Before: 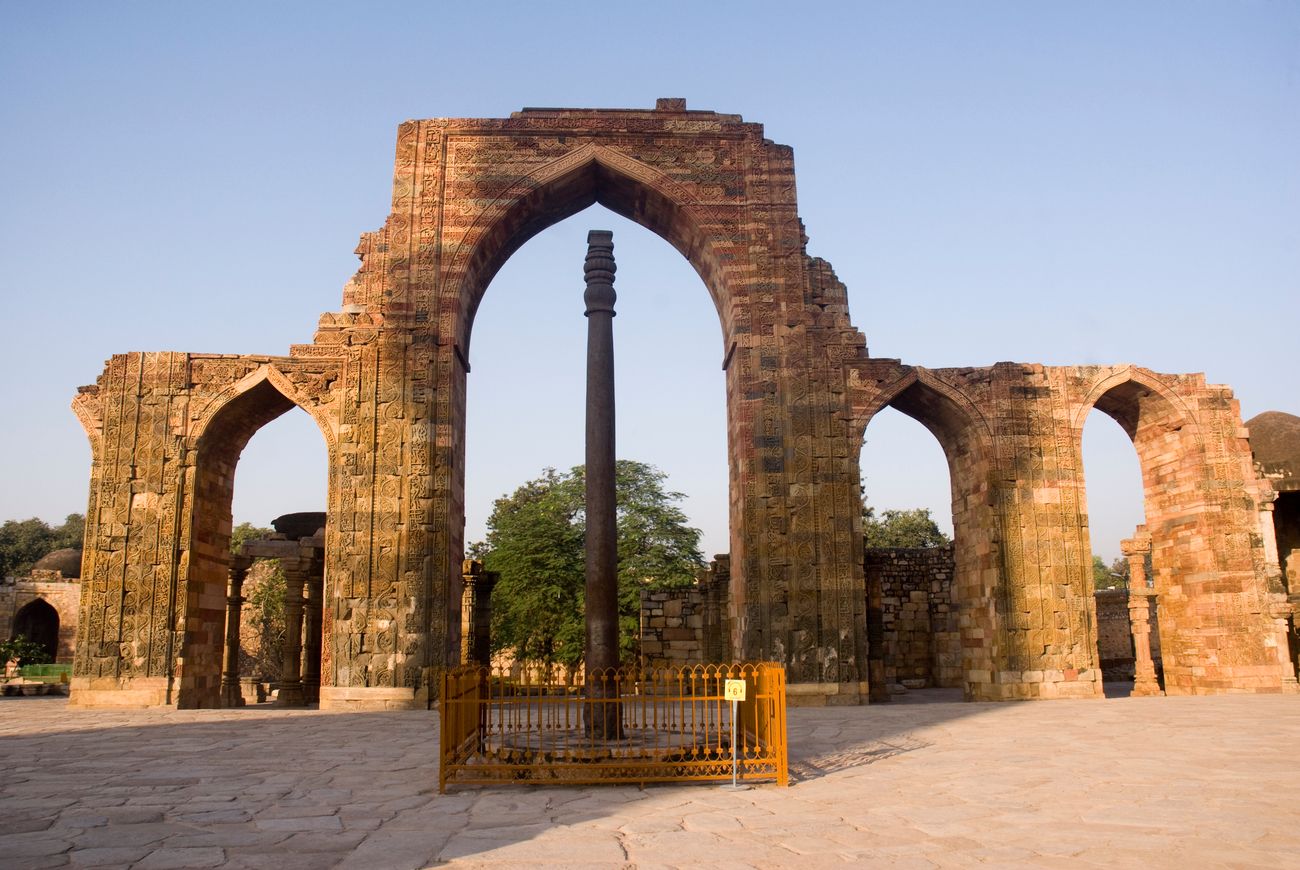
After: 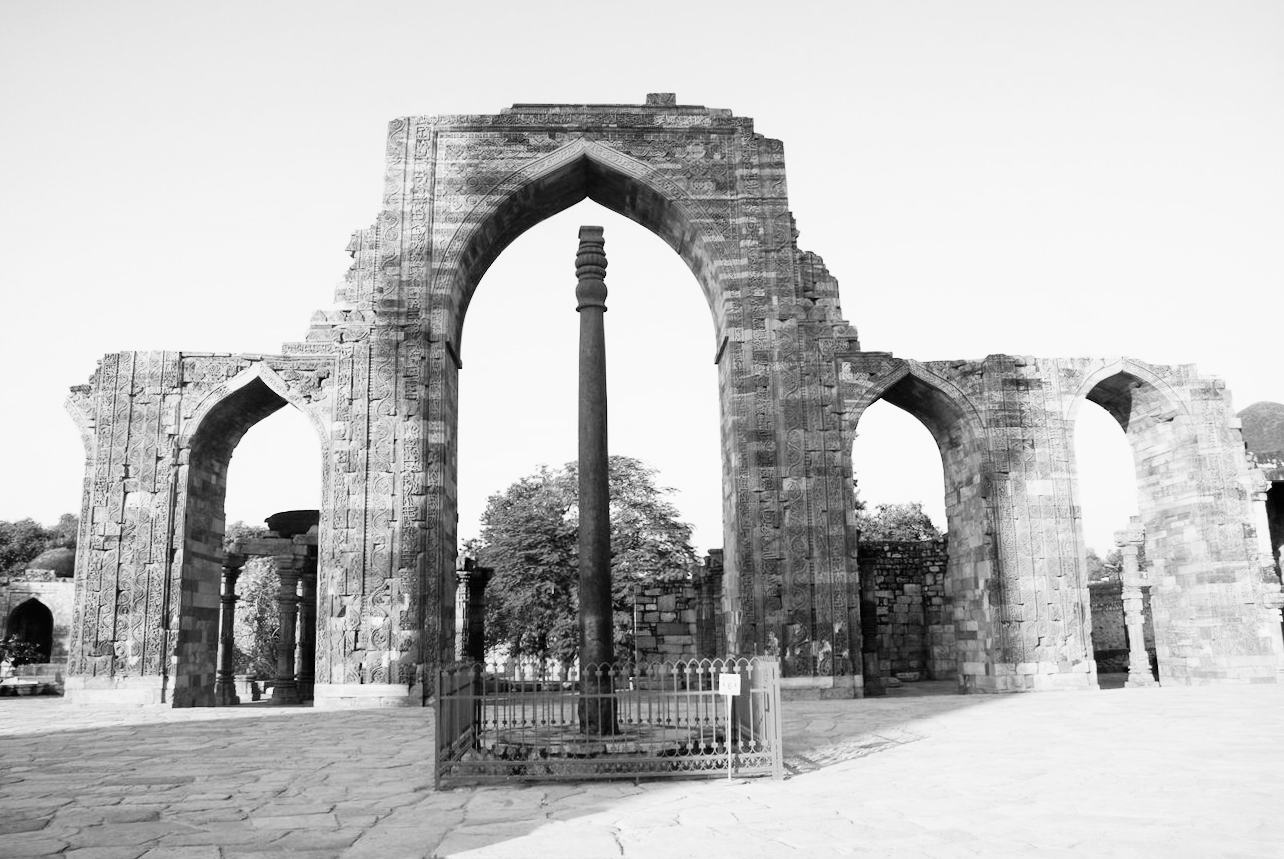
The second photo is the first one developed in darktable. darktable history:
monochrome: size 3.1
color balance: contrast -15%
rotate and perspective: rotation -0.45°, automatic cropping original format, crop left 0.008, crop right 0.992, crop top 0.012, crop bottom 0.988
color zones: curves: ch0 [(0, 0.299) (0.25, 0.383) (0.456, 0.352) (0.736, 0.571)]; ch1 [(0, 0.63) (0.151, 0.568) (0.254, 0.416) (0.47, 0.558) (0.732, 0.37) (0.909, 0.492)]; ch2 [(0.004, 0.604) (0.158, 0.443) (0.257, 0.403) (0.761, 0.468)]
color contrast: green-magenta contrast 0.3, blue-yellow contrast 0.15
white balance: red 1.138, green 0.996, blue 0.812
base curve: curves: ch0 [(0, 0) (0.007, 0.004) (0.027, 0.03) (0.046, 0.07) (0.207, 0.54) (0.442, 0.872) (0.673, 0.972) (1, 1)], preserve colors none
